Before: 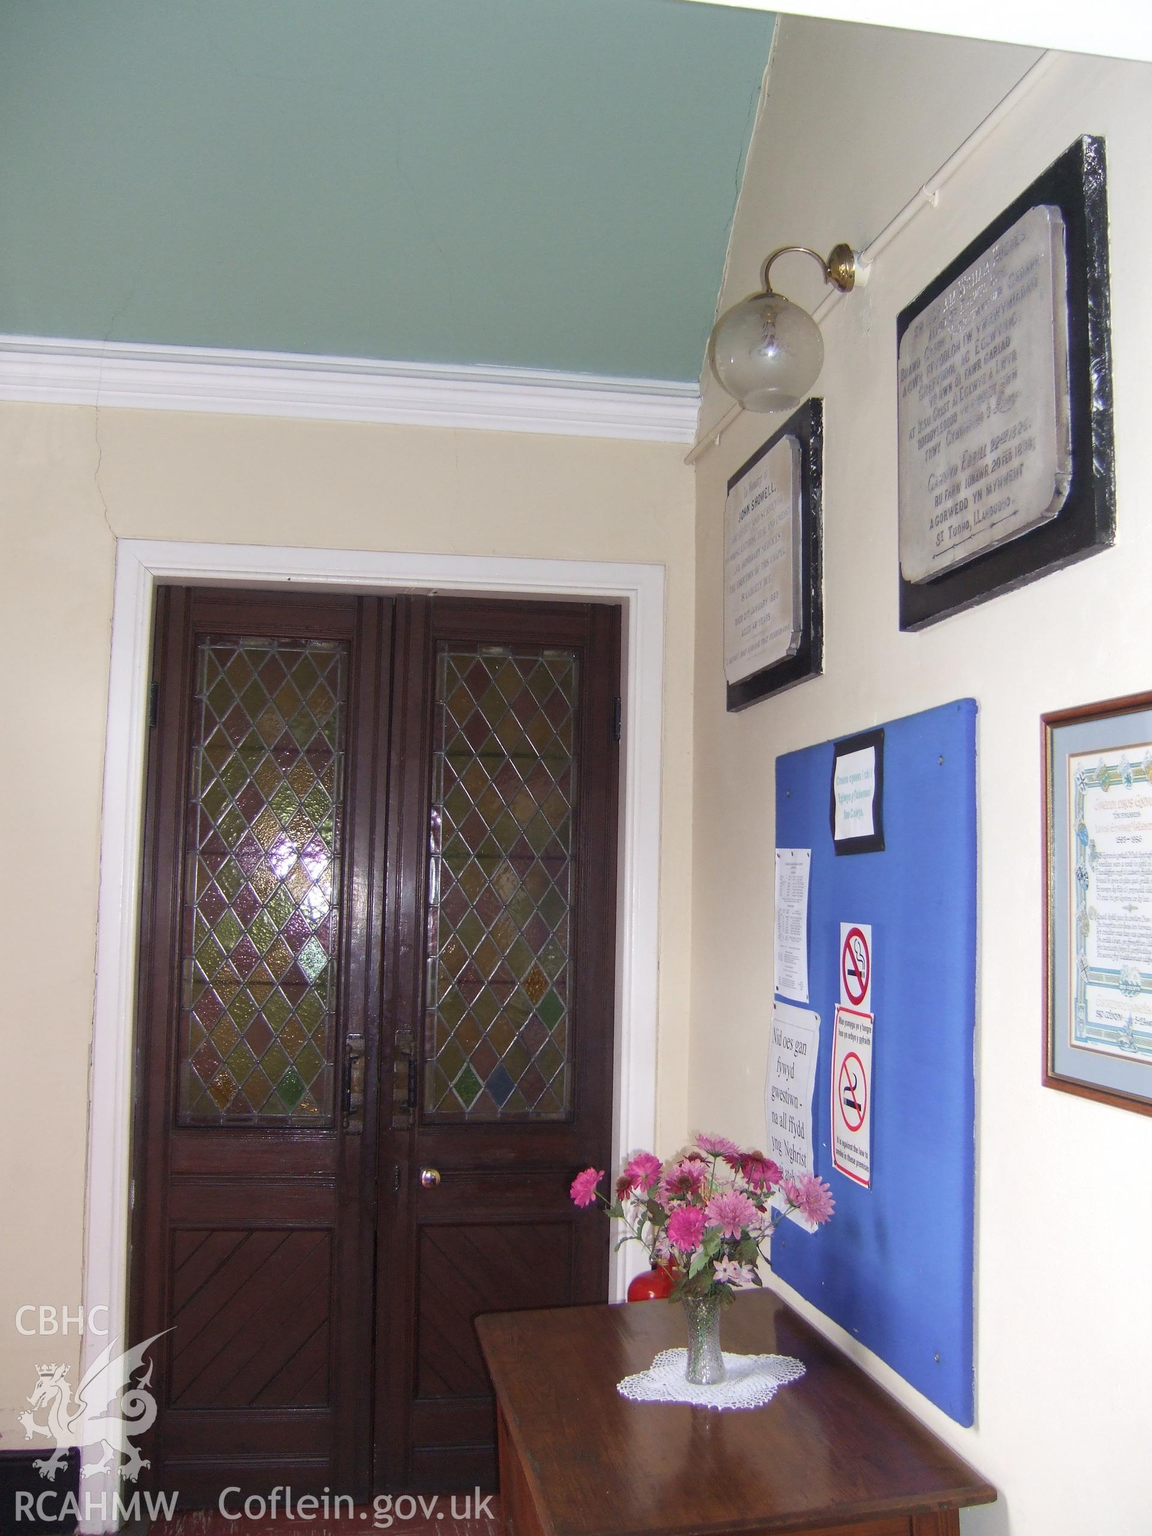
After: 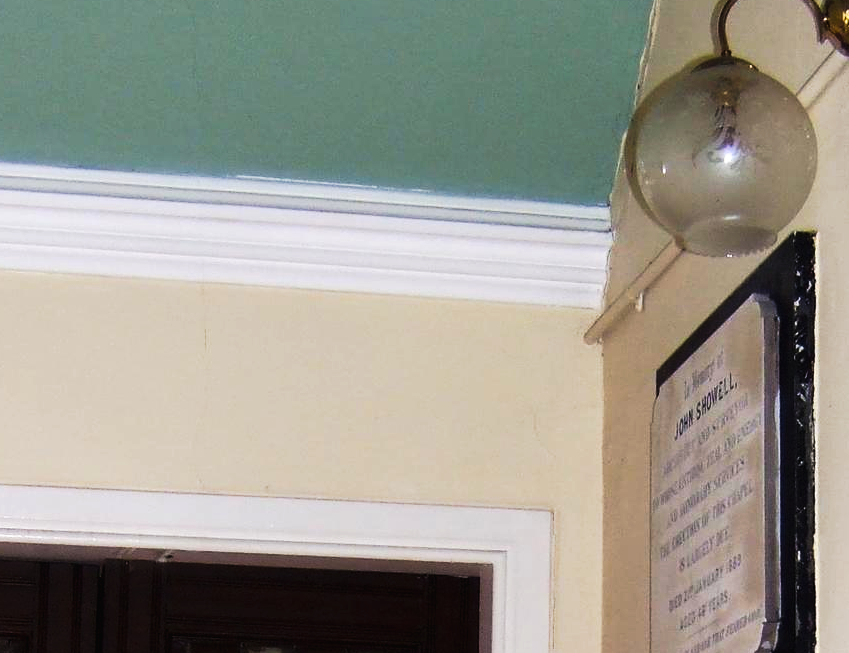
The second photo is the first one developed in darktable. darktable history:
tone curve: curves: ch0 [(0, 0) (0.003, 0.007) (0.011, 0.009) (0.025, 0.01) (0.044, 0.012) (0.069, 0.013) (0.1, 0.014) (0.136, 0.021) (0.177, 0.038) (0.224, 0.06) (0.277, 0.099) (0.335, 0.16) (0.399, 0.227) (0.468, 0.329) (0.543, 0.45) (0.623, 0.594) (0.709, 0.756) (0.801, 0.868) (0.898, 0.971) (1, 1)], preserve colors none
crop: left 28.997%, top 16.846%, right 26.746%, bottom 57.629%
